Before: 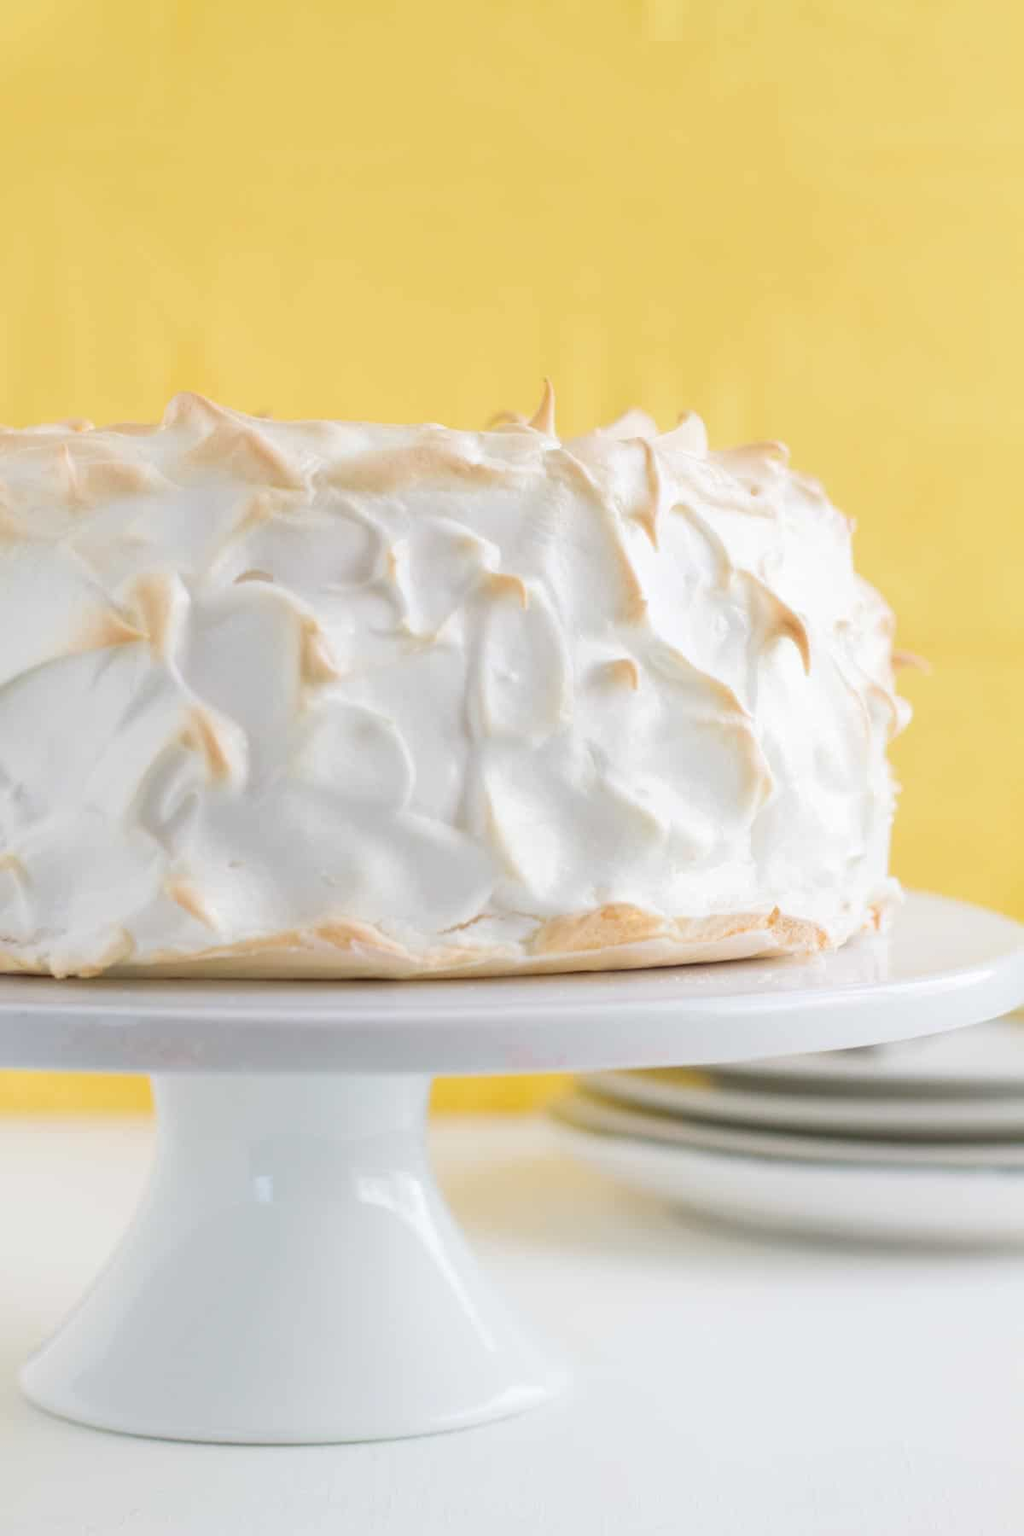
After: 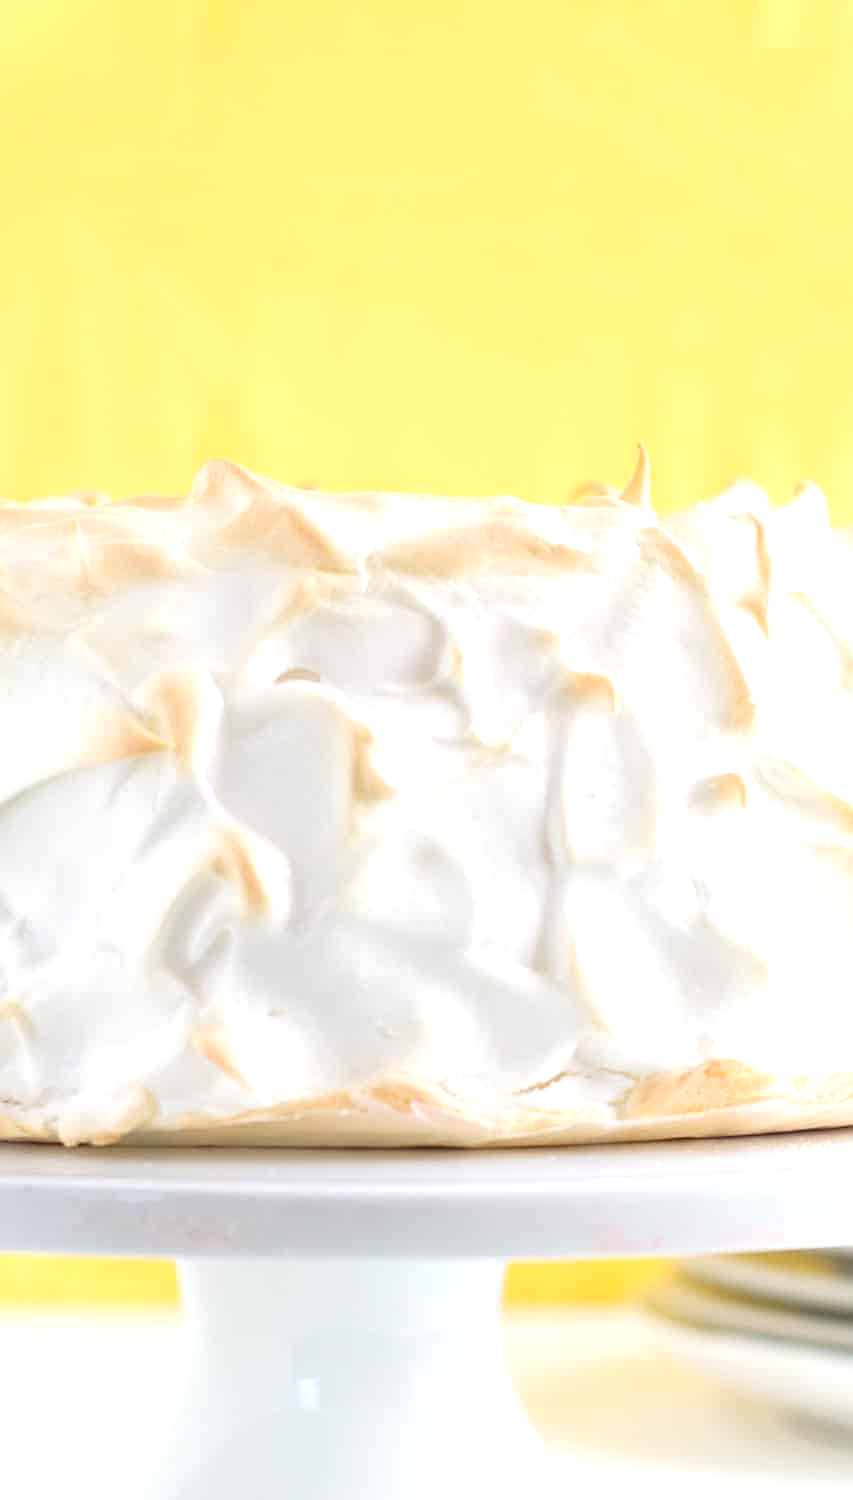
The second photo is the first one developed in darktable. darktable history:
sharpen: on, module defaults
exposure: black level correction -0.005, exposure 0.622 EV, compensate highlight preservation false
crop: right 28.885%, bottom 16.626%
